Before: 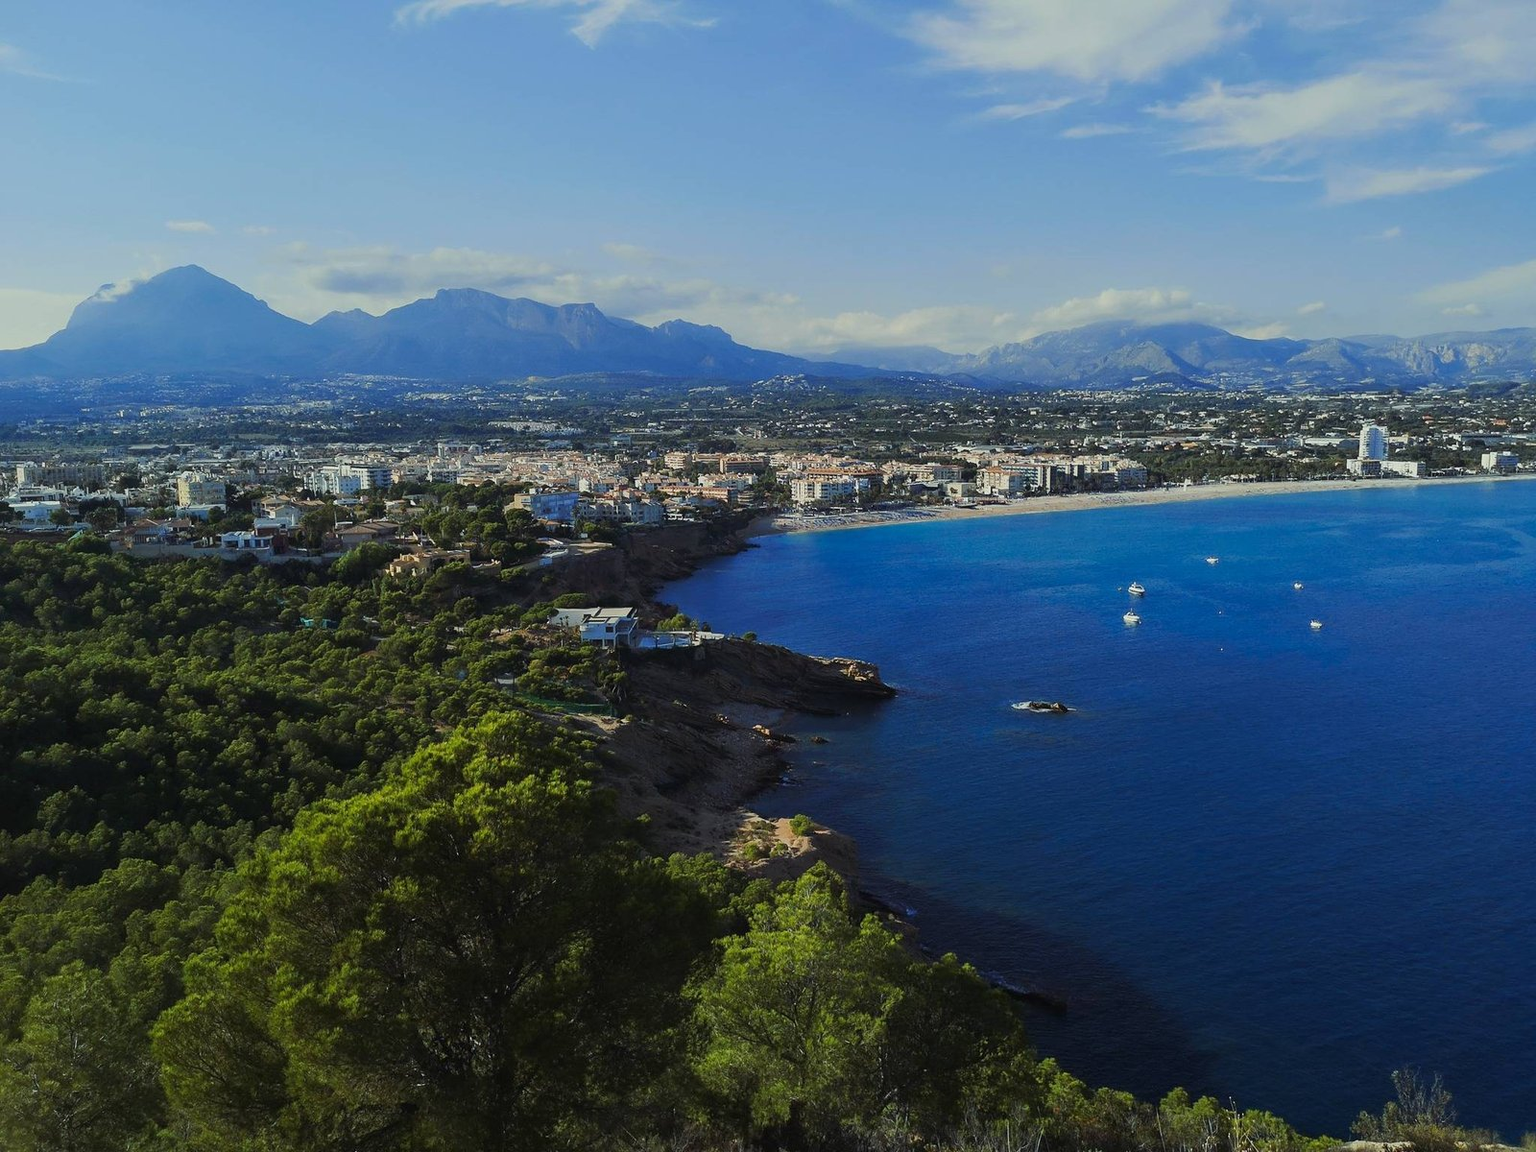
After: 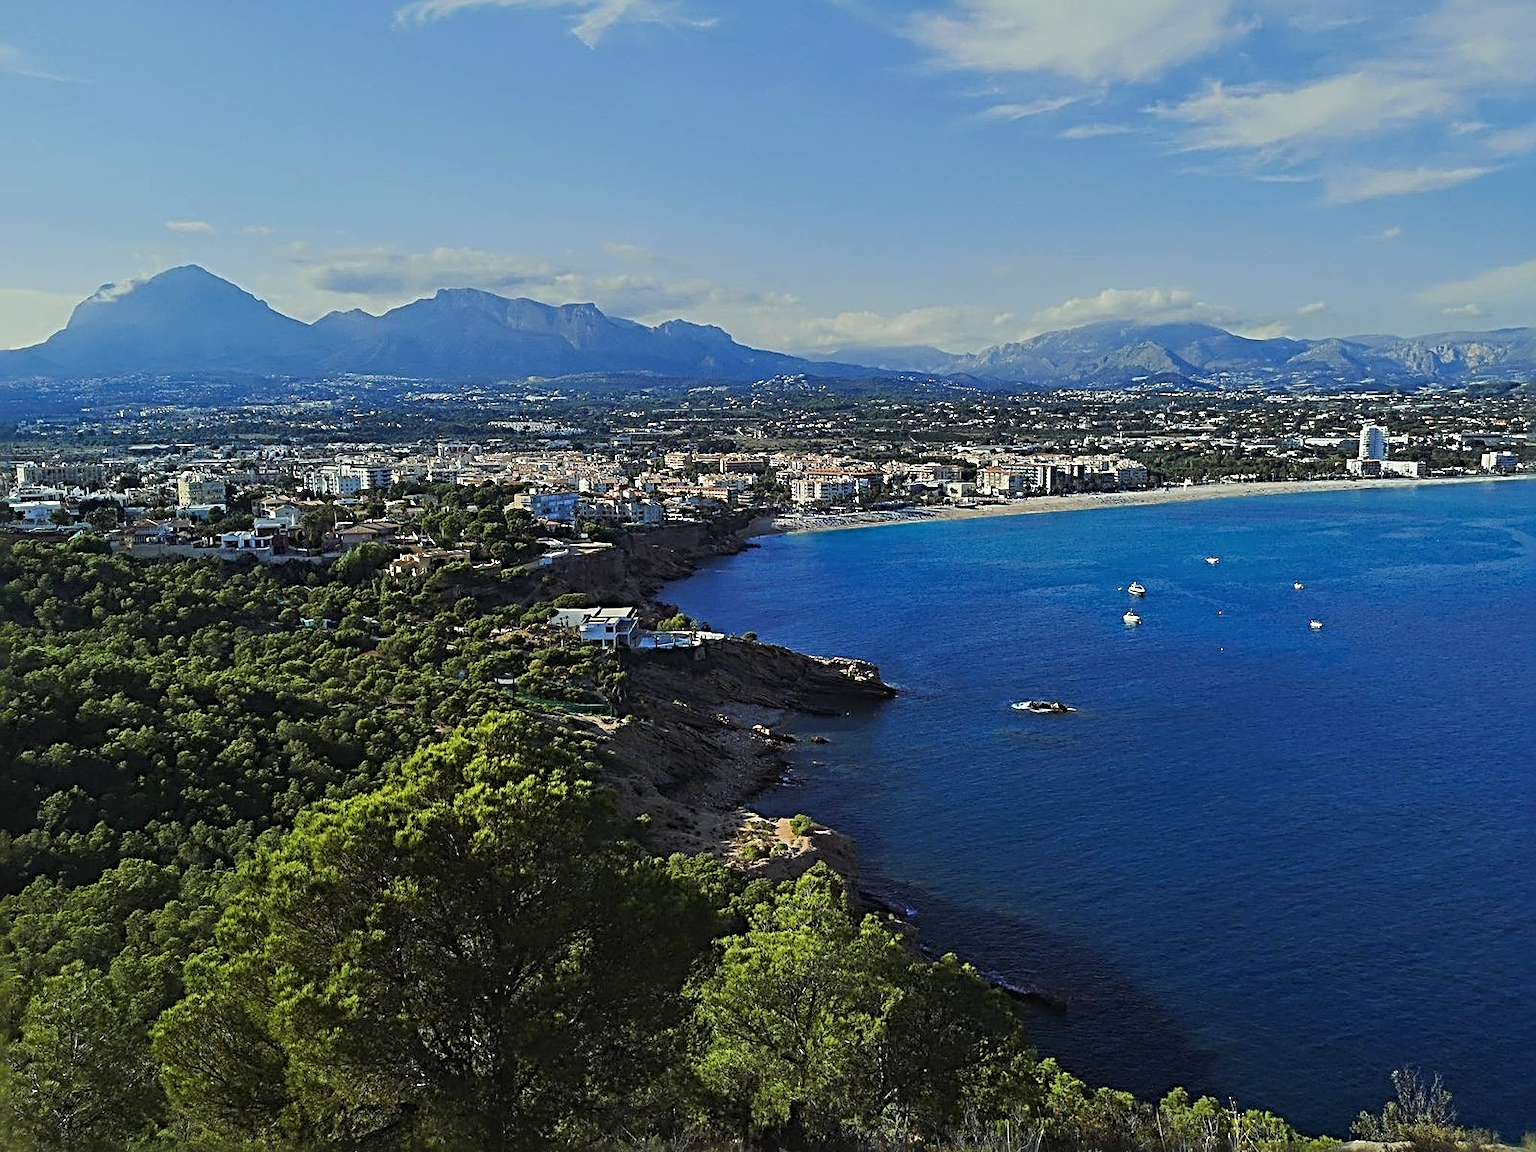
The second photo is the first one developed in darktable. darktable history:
shadows and highlights: shadows 37.27, highlights -28.18, soften with gaussian
sharpen: radius 3.69, amount 0.928
